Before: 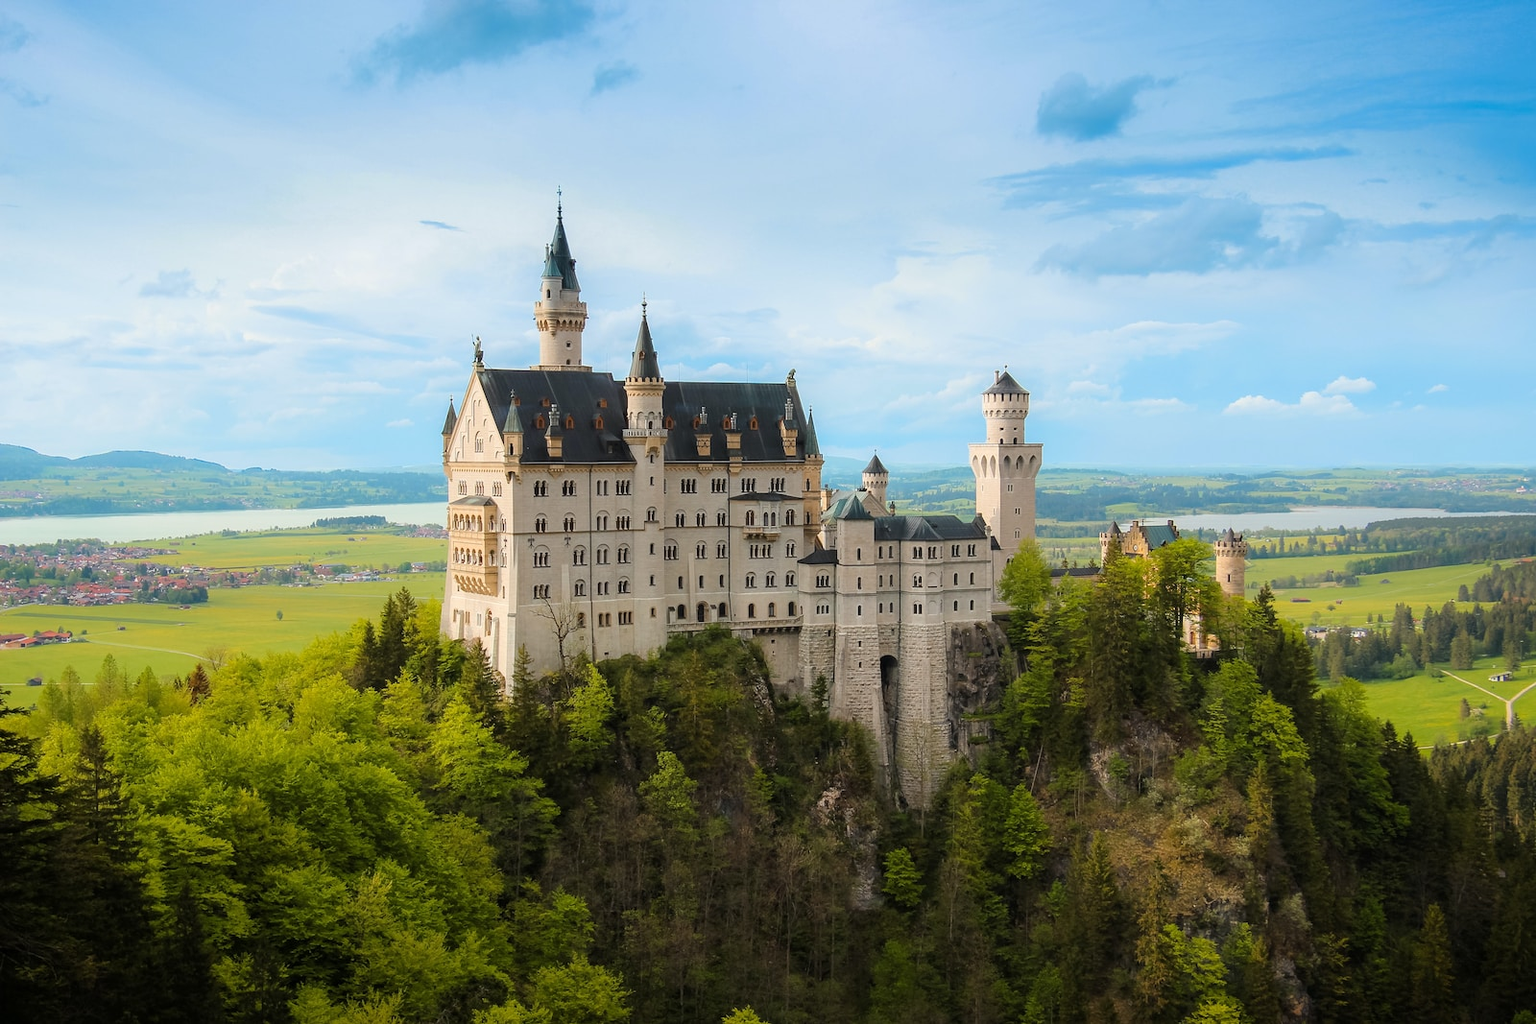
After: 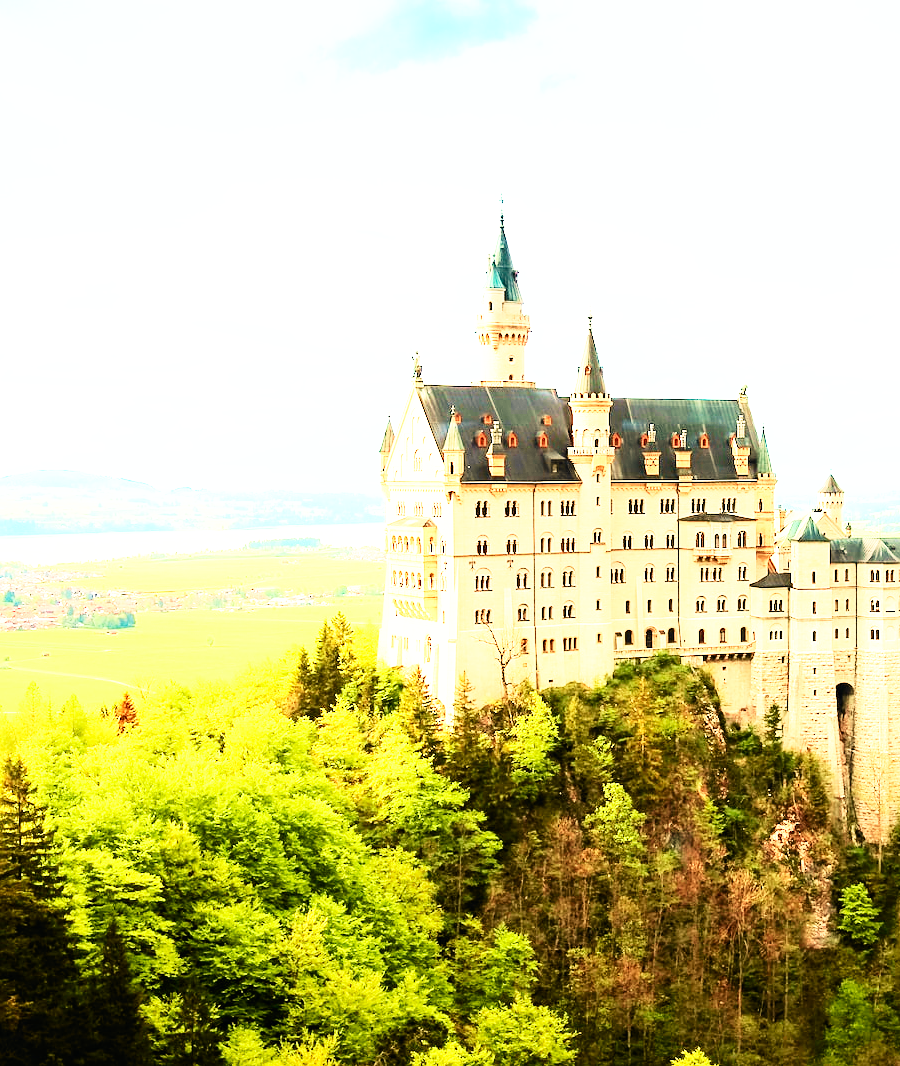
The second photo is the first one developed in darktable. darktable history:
white balance: red 1.123, blue 0.83
tone curve: curves: ch0 [(0, 0) (0.051, 0.047) (0.102, 0.099) (0.258, 0.29) (0.442, 0.527) (0.695, 0.804) (0.88, 0.952) (1, 1)]; ch1 [(0, 0) (0.339, 0.298) (0.402, 0.363) (0.444, 0.415) (0.485, 0.469) (0.494, 0.493) (0.504, 0.501) (0.525, 0.534) (0.555, 0.593) (0.594, 0.648) (1, 1)]; ch2 [(0, 0) (0.48, 0.48) (0.504, 0.5) (0.535, 0.557) (0.581, 0.623) (0.649, 0.683) (0.824, 0.815) (1, 1)], color space Lab, independent channels, preserve colors none
base curve: curves: ch0 [(0, 0) (0.007, 0.004) (0.027, 0.03) (0.046, 0.07) (0.207, 0.54) (0.442, 0.872) (0.673, 0.972) (1, 1)], preserve colors none
sharpen: amount 0.2
crop: left 5.114%, right 38.589%
exposure: exposure 0.95 EV, compensate highlight preservation false
color balance rgb: on, module defaults
